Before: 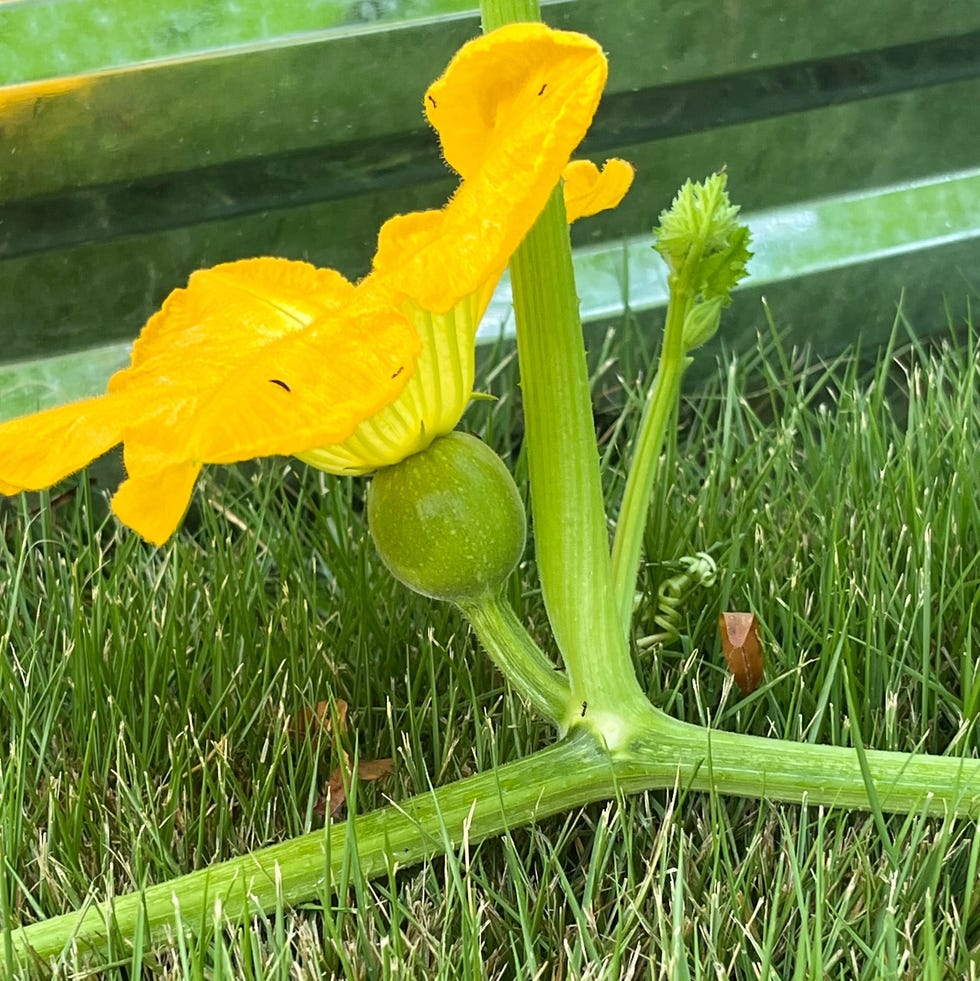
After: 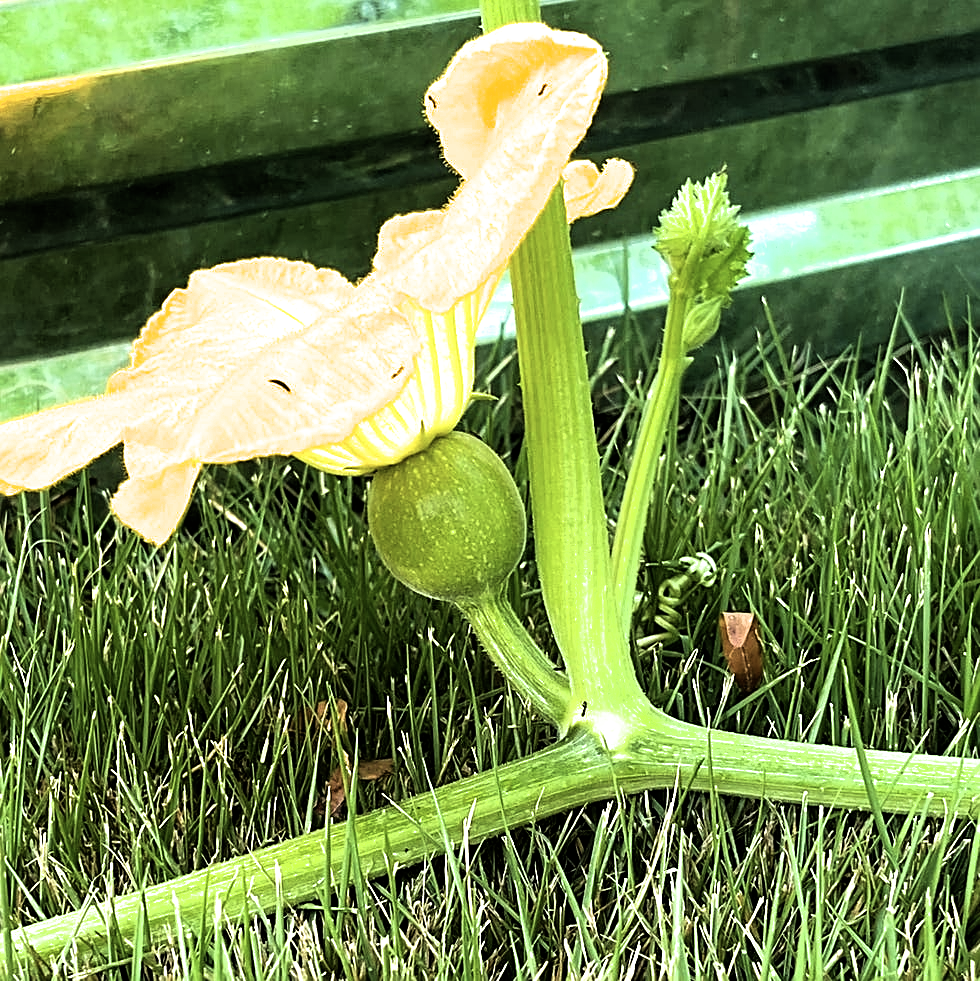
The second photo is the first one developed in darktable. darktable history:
sharpen: on, module defaults
filmic rgb: black relative exposure -8.2 EV, white relative exposure 2.2 EV, threshold 3 EV, hardness 7.11, latitude 85.74%, contrast 1.696, highlights saturation mix -4%, shadows ↔ highlights balance -2.69%, color science v5 (2021), contrast in shadows safe, contrast in highlights safe, enable highlight reconstruction true
velvia: on, module defaults
